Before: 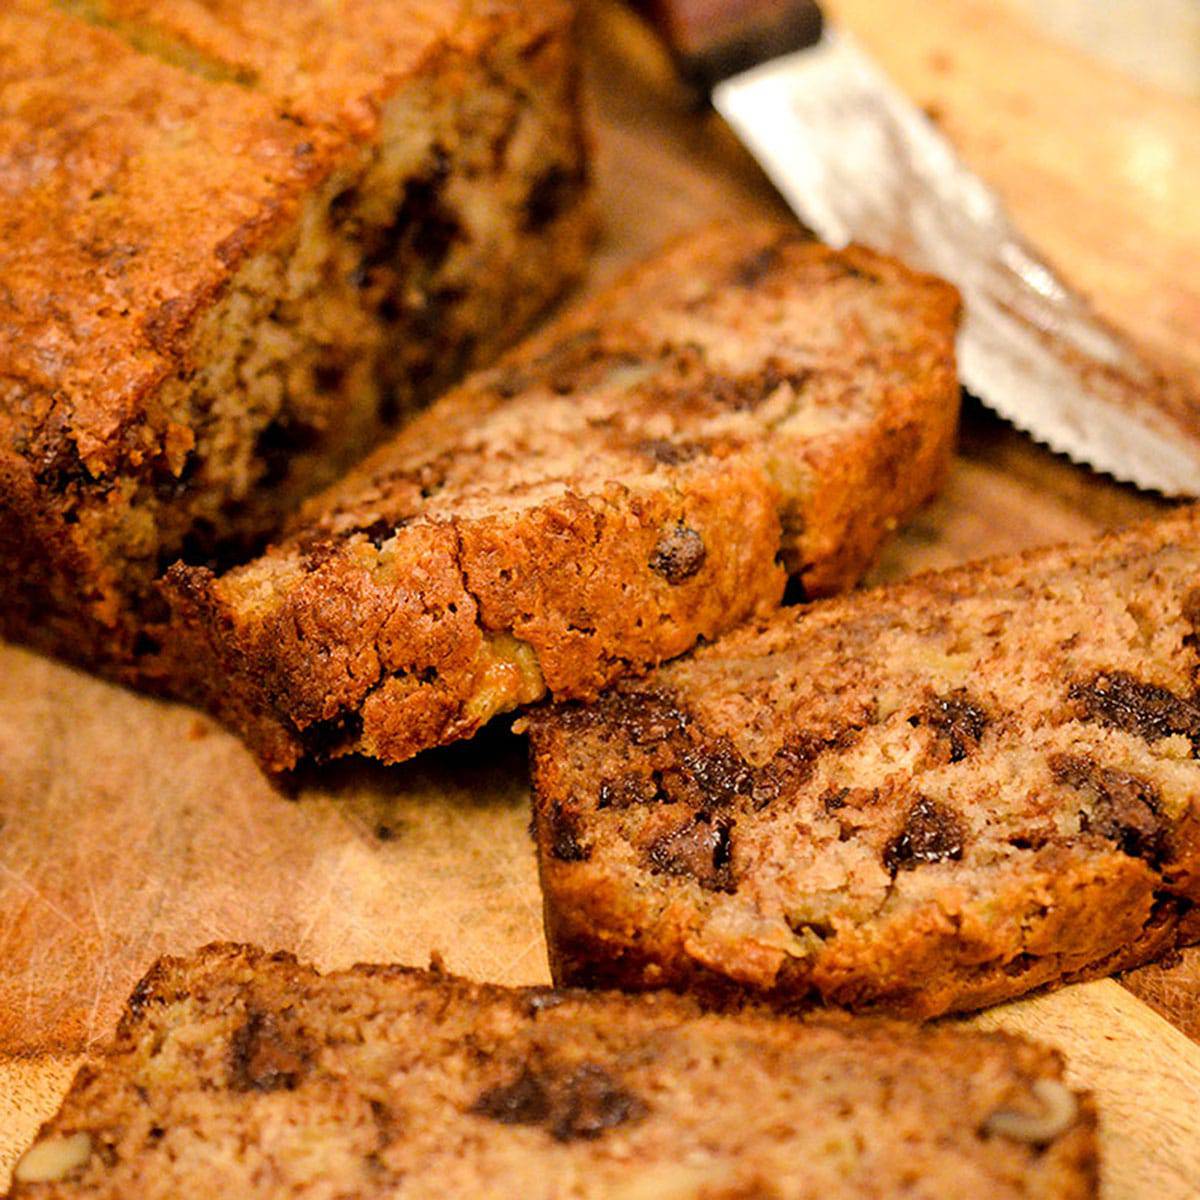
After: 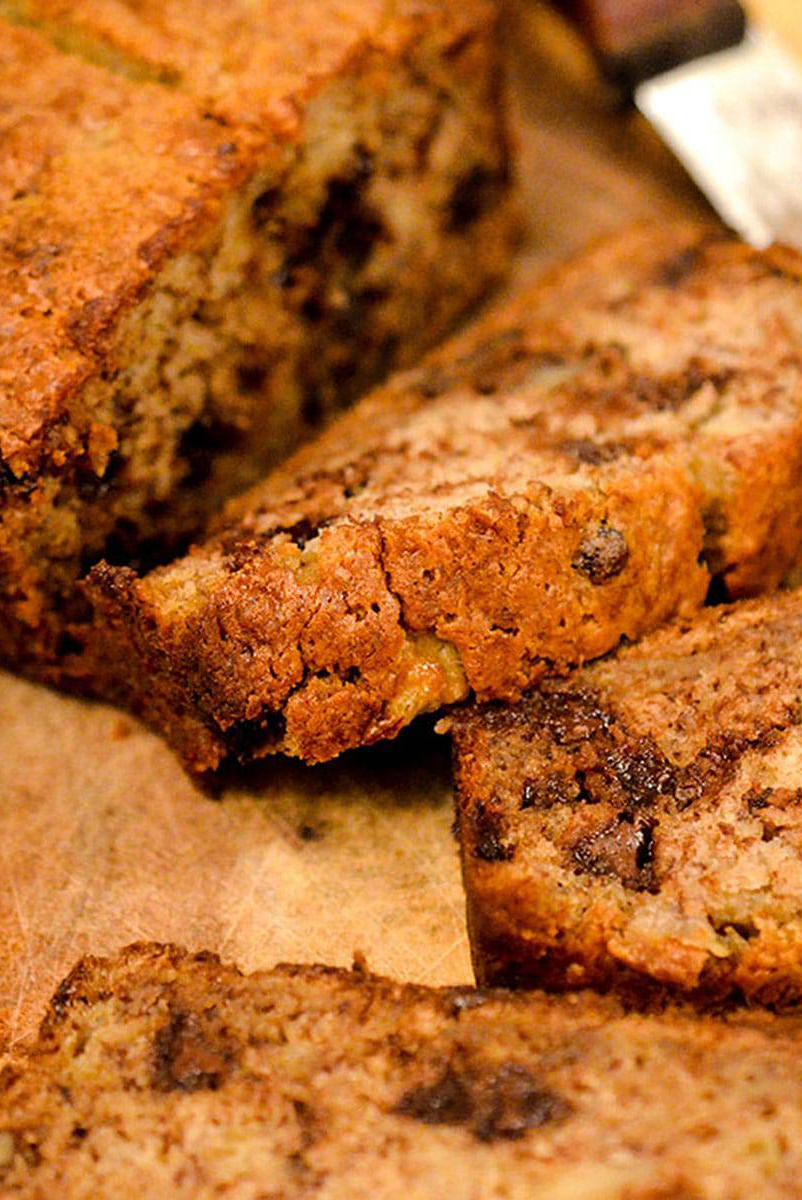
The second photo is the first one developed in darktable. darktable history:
crop and rotate: left 6.479%, right 26.614%
